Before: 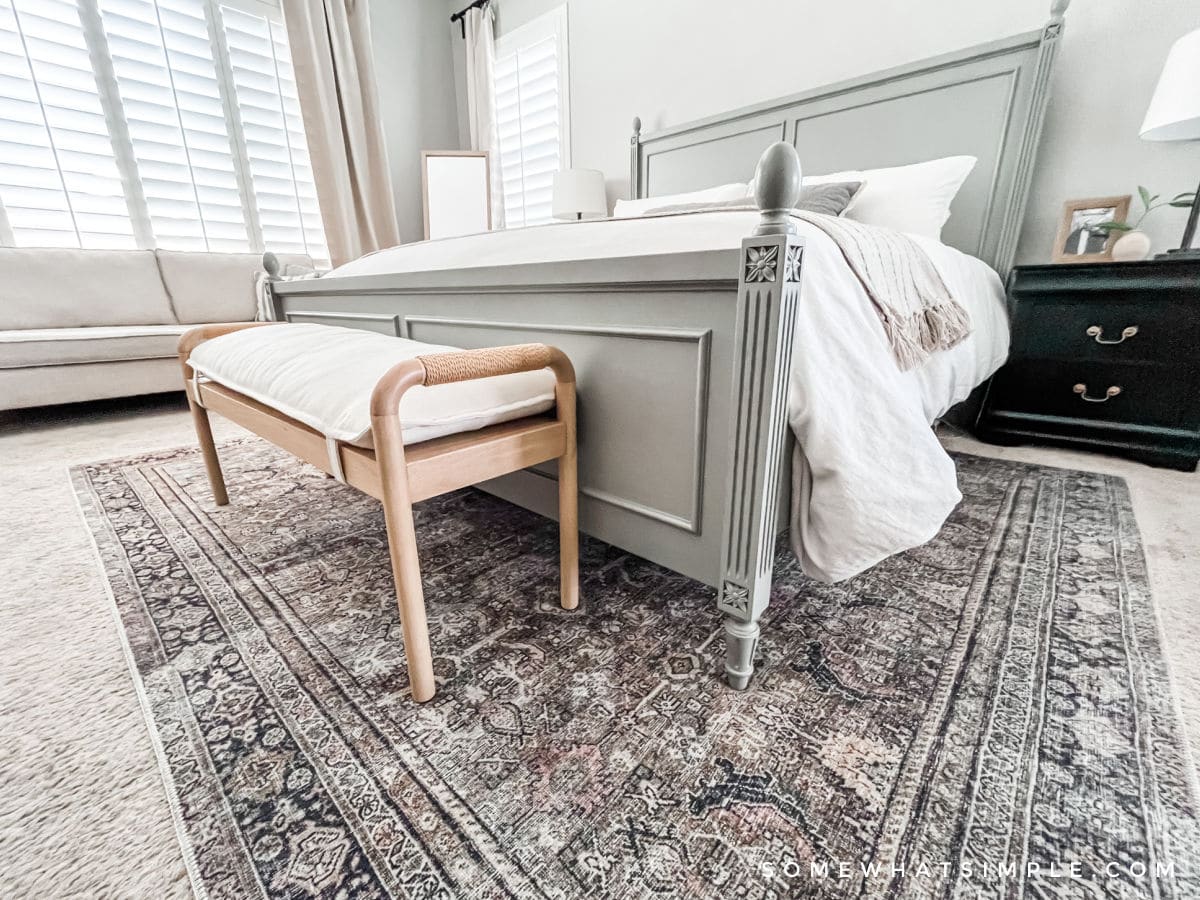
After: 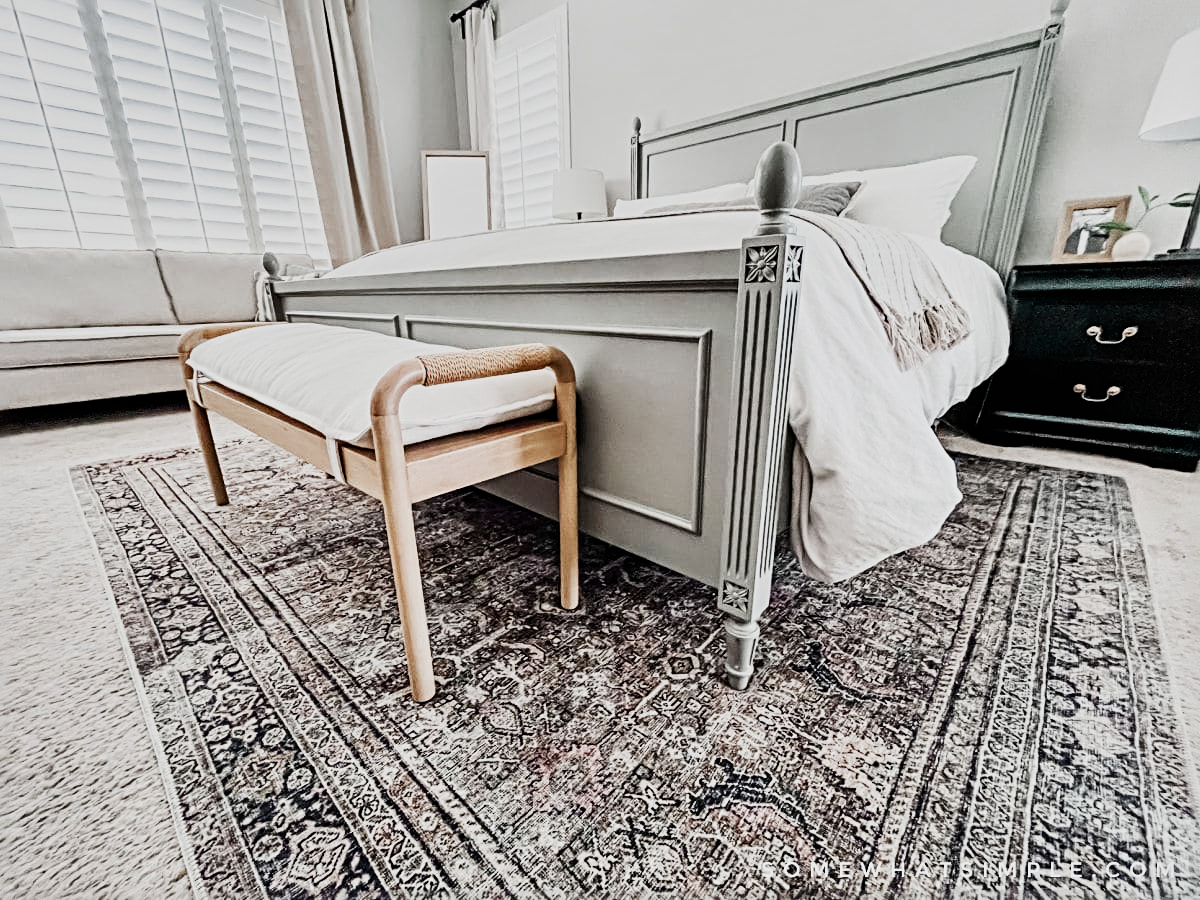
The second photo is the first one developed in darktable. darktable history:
sharpen: radius 4
sigmoid: contrast 1.7, skew -0.1, preserve hue 0%, red attenuation 0.1, red rotation 0.035, green attenuation 0.1, green rotation -0.017, blue attenuation 0.15, blue rotation -0.052, base primaries Rec2020
exposure: exposure 0.014 EV, compensate highlight preservation false
shadows and highlights: soften with gaussian
